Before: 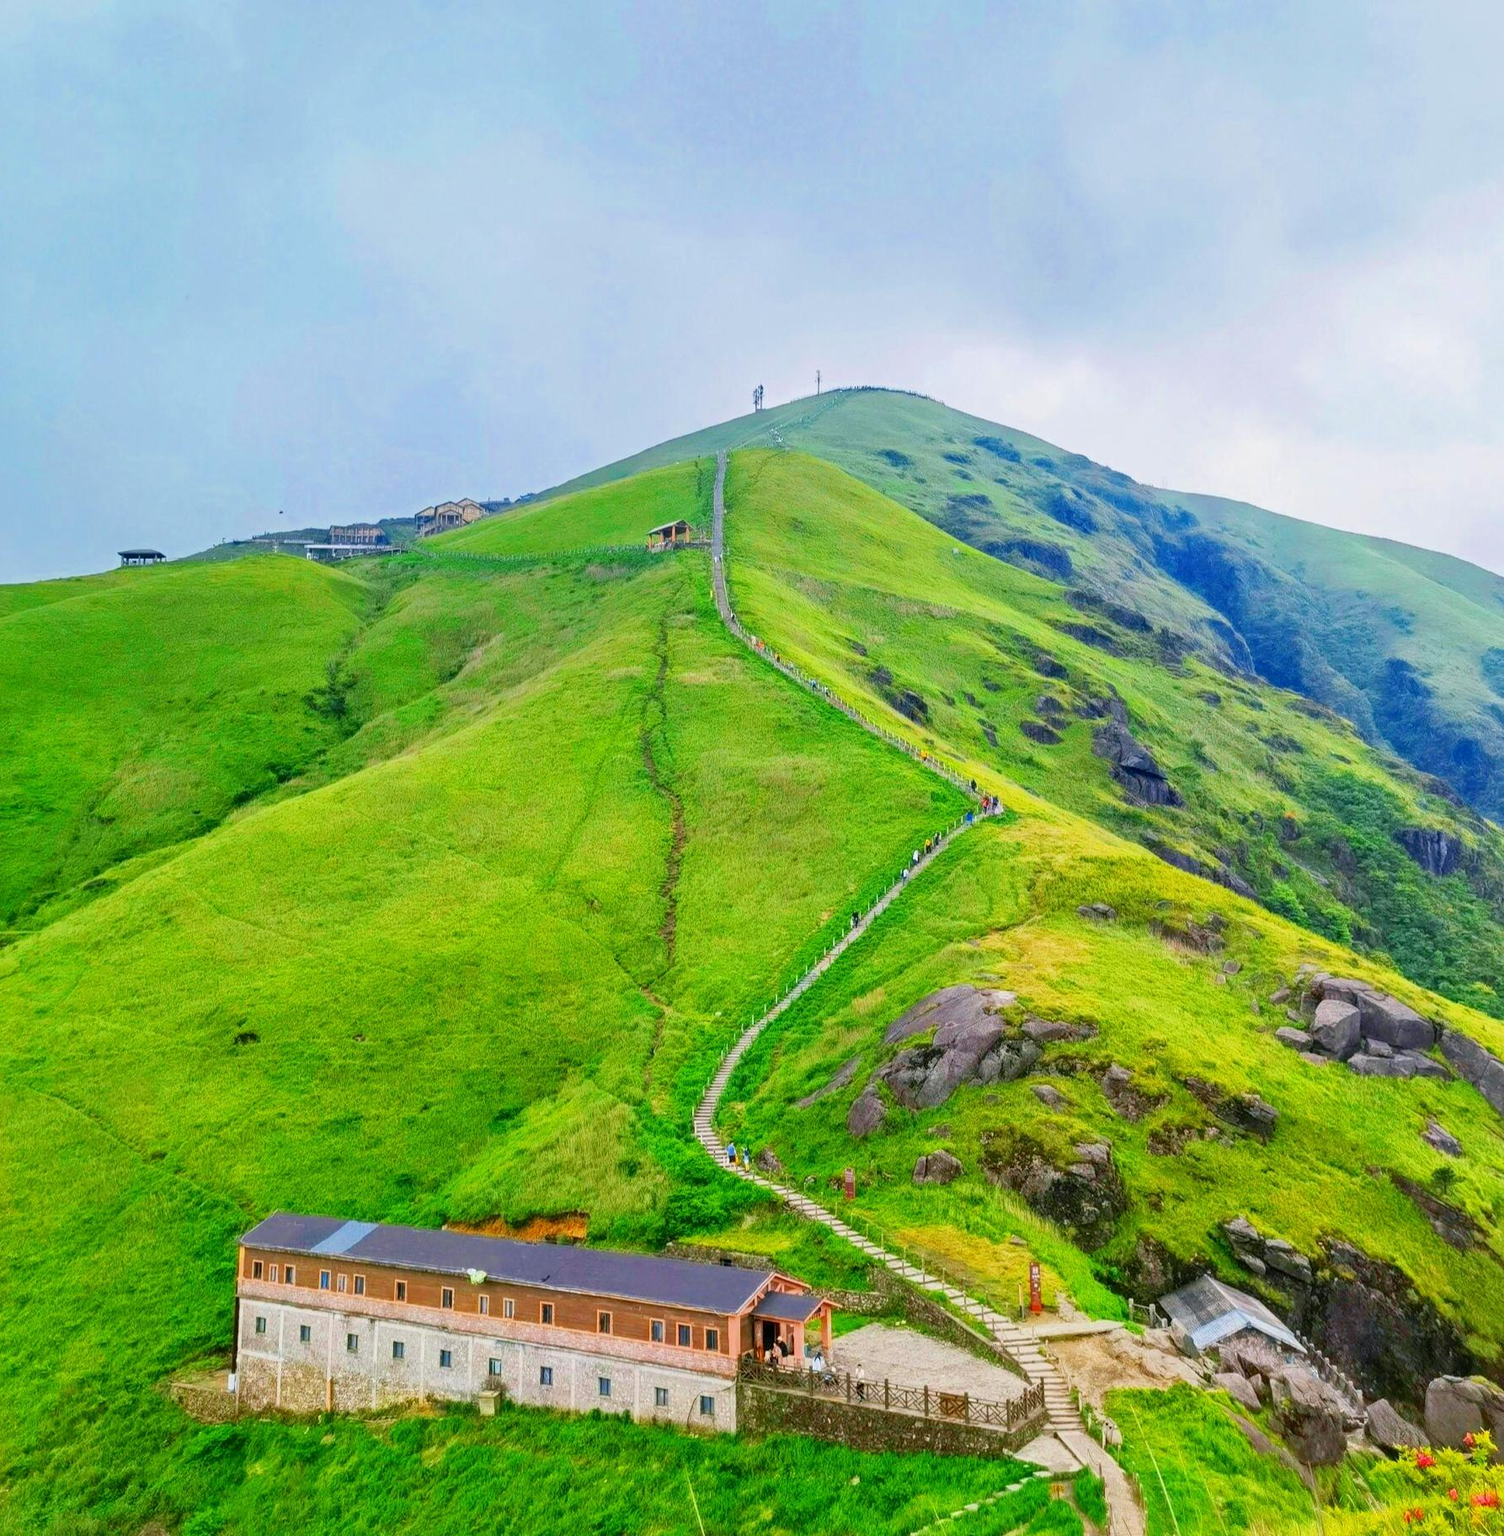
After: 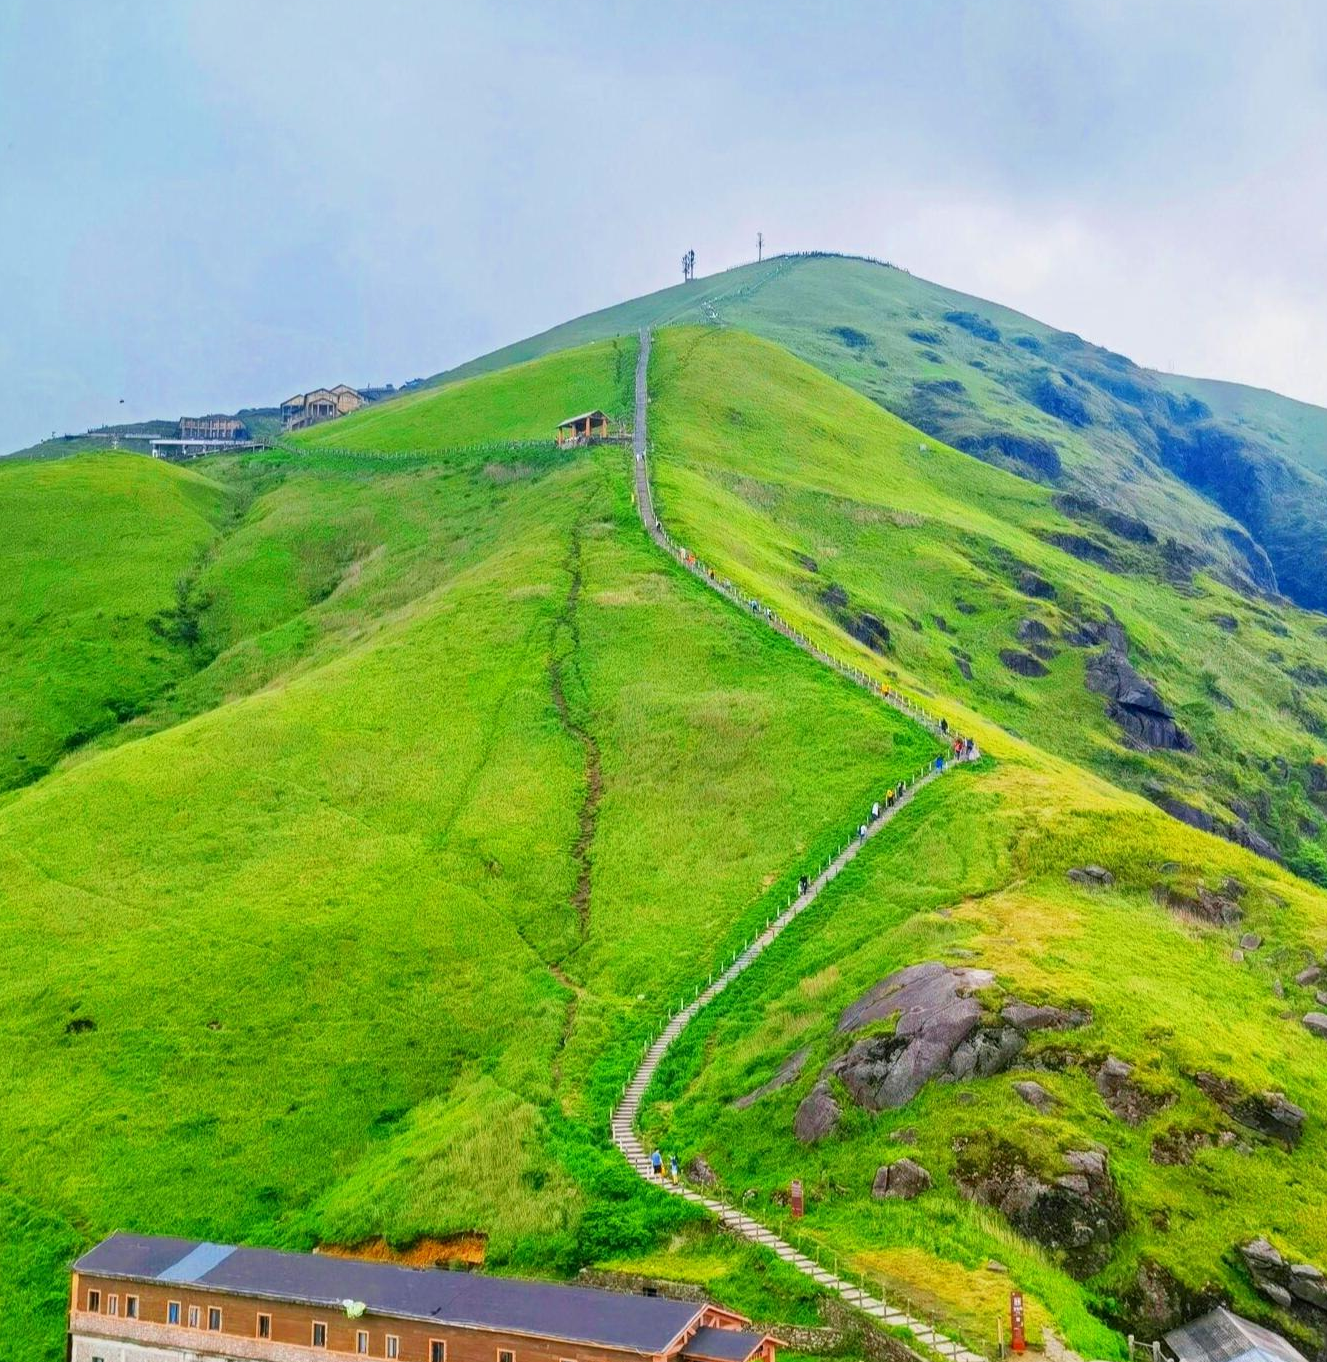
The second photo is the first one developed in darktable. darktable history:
crop and rotate: left 11.887%, top 11.388%, right 13.794%, bottom 13.918%
